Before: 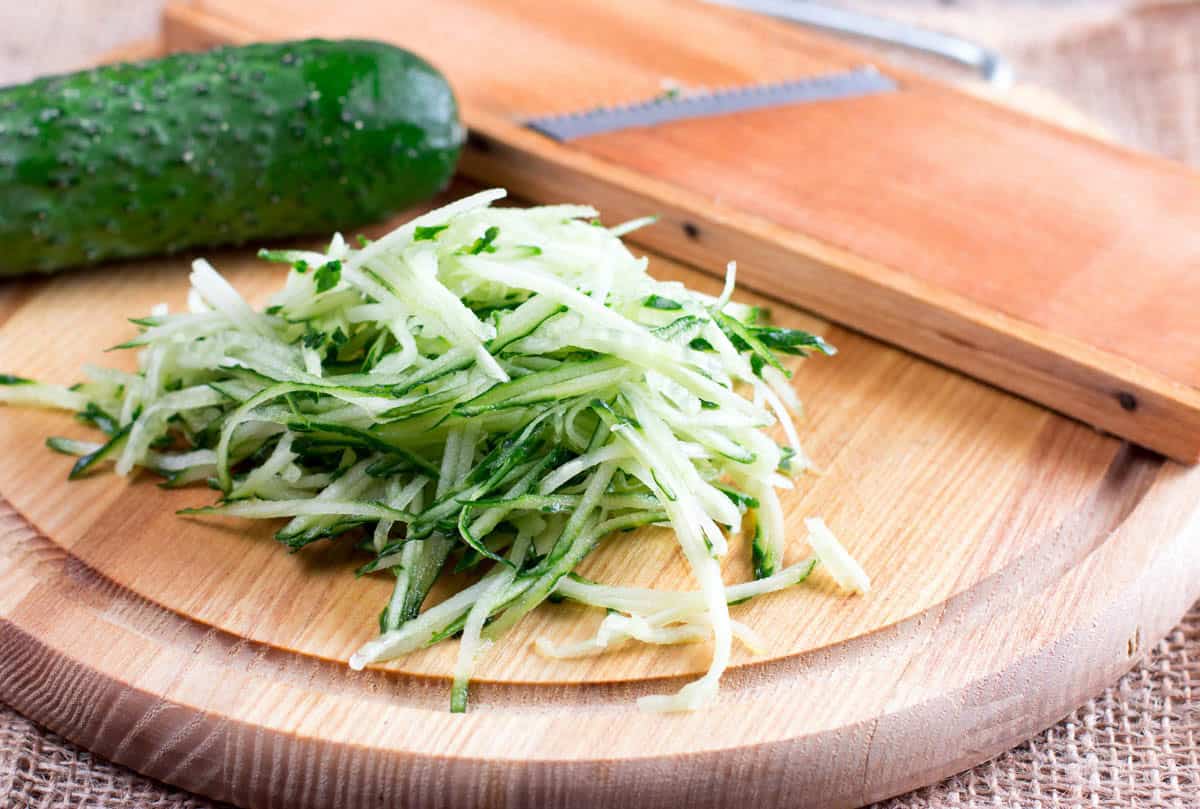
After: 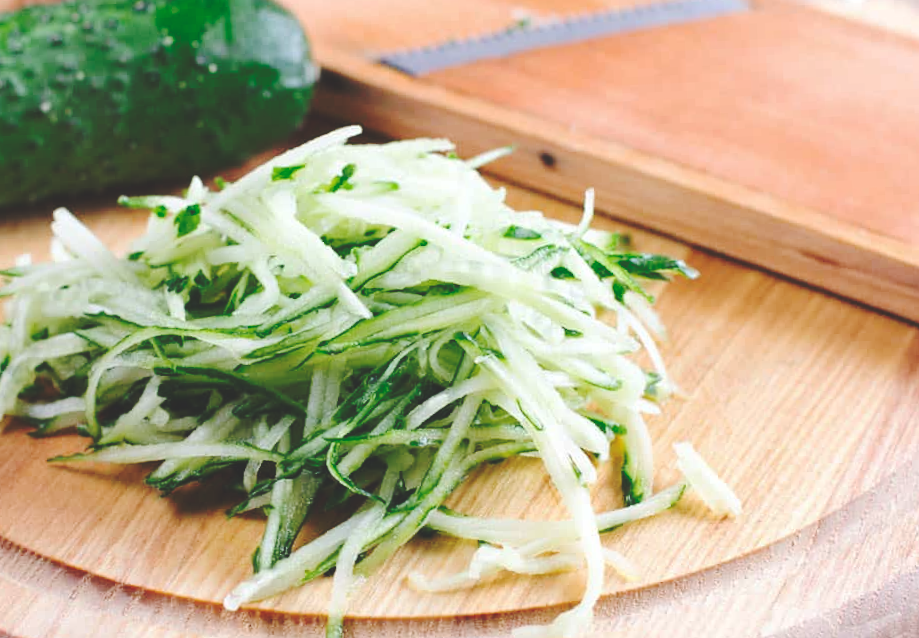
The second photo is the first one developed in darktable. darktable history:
rotate and perspective: rotation -2.22°, lens shift (horizontal) -0.022, automatic cropping off
base curve: curves: ch0 [(0, 0.024) (0.055, 0.065) (0.121, 0.166) (0.236, 0.319) (0.693, 0.726) (1, 1)], preserve colors none
crop and rotate: left 11.831%, top 11.346%, right 13.429%, bottom 13.899%
